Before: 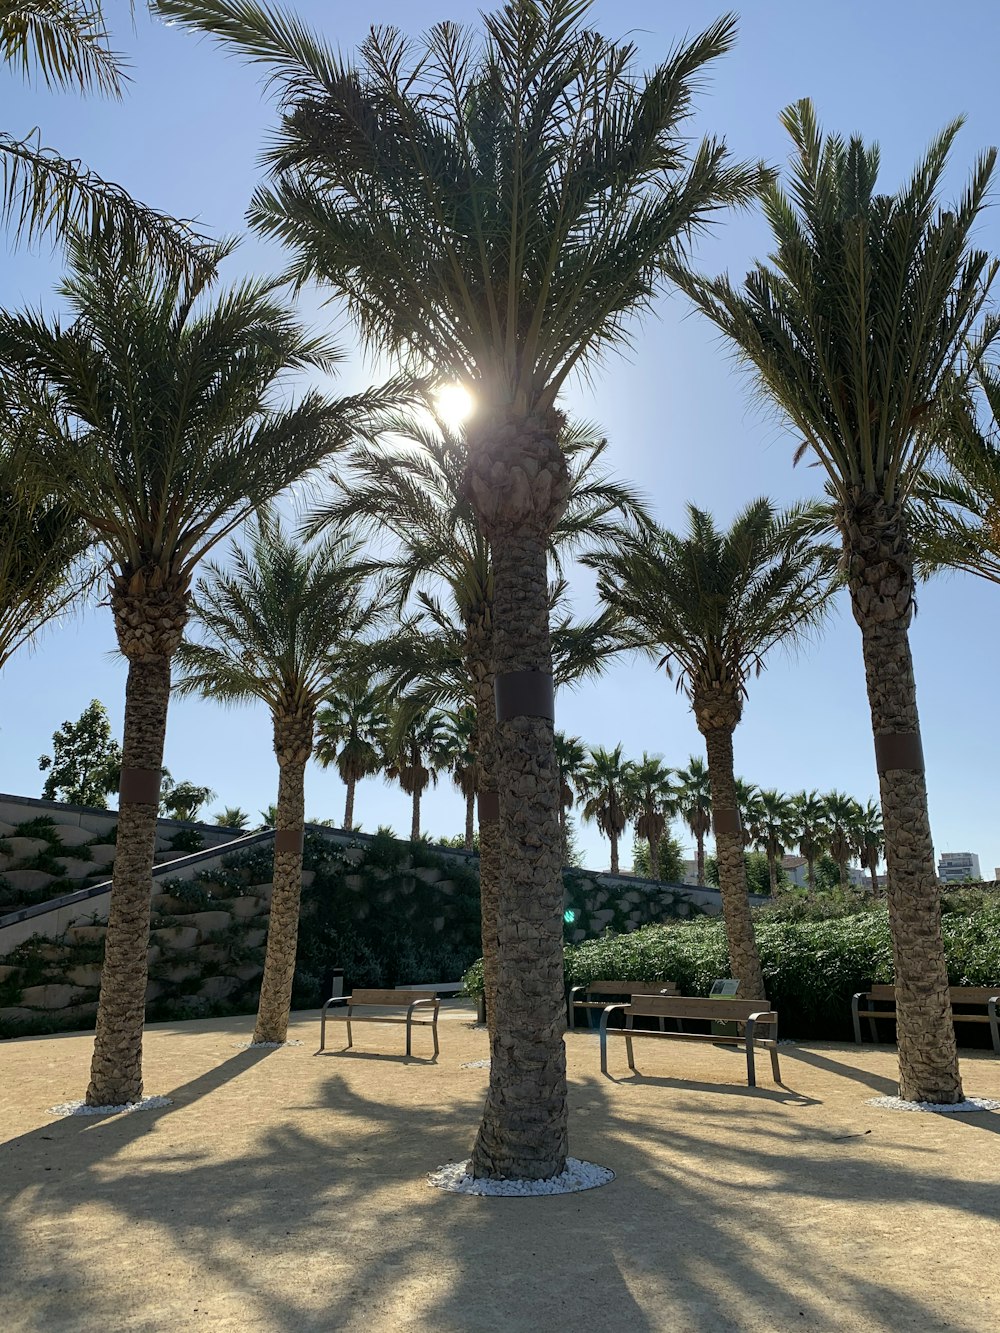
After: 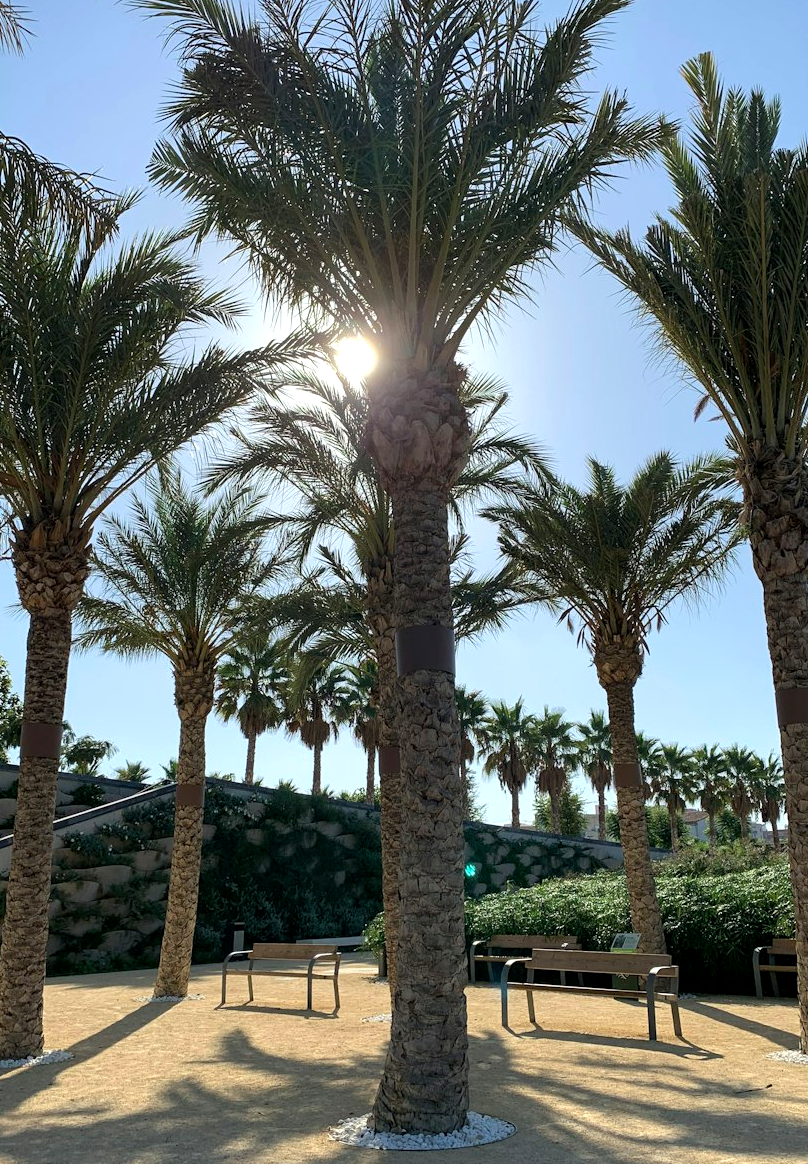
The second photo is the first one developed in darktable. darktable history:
color calibration: illuminant same as pipeline (D50), adaptation none (bypass), x 0.333, y 0.335, temperature 5014.64 K
local contrast: highlights 106%, shadows 99%, detail 119%, midtone range 0.2
crop: left 9.949%, top 3.5%, right 9.222%, bottom 9.112%
exposure: exposure 0.201 EV, compensate highlight preservation false
